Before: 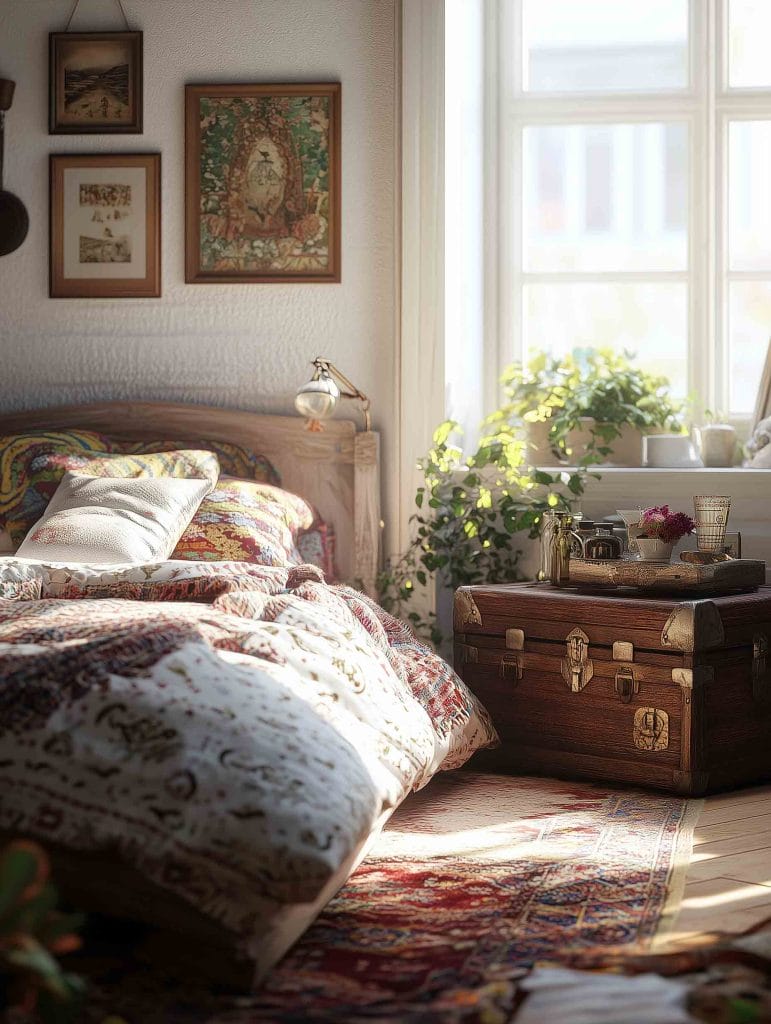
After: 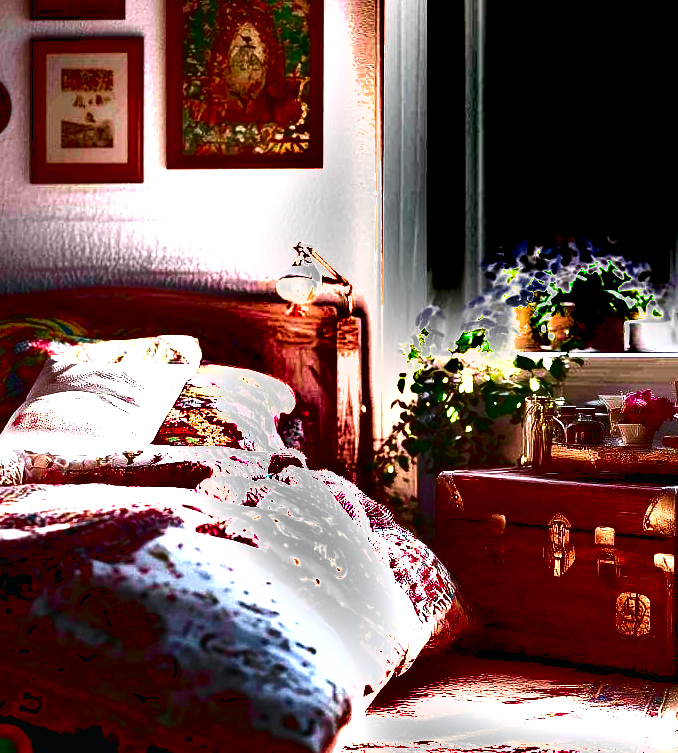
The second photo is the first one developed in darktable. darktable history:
crop and rotate: left 2.425%, top 11.305%, right 9.6%, bottom 15.08%
tone curve: curves: ch0 [(0, 0.009) (0.037, 0.035) (0.131, 0.126) (0.275, 0.28) (0.476, 0.514) (0.617, 0.667) (0.704, 0.759) (0.813, 0.863) (0.911, 0.931) (0.997, 1)]; ch1 [(0, 0) (0.318, 0.271) (0.444, 0.438) (0.493, 0.496) (0.508, 0.5) (0.534, 0.535) (0.57, 0.582) (0.65, 0.664) (0.746, 0.764) (1, 1)]; ch2 [(0, 0) (0.246, 0.24) (0.36, 0.381) (0.415, 0.434) (0.476, 0.492) (0.502, 0.499) (0.522, 0.518) (0.533, 0.534) (0.586, 0.598) (0.634, 0.643) (0.706, 0.717) (0.853, 0.83) (1, 0.951)], color space Lab, independent channels, preserve colors none
color calibration: illuminant as shot in camera, adaptation linear Bradford (ICC v4), x 0.406, y 0.405, temperature 3570.35 K, saturation algorithm version 1 (2020)
exposure: black level correction 0.009, exposure 1.425 EV, compensate highlight preservation false
shadows and highlights: soften with gaussian
contrast brightness saturation: brightness -1, saturation 1
white balance: red 1.138, green 0.996, blue 0.812
